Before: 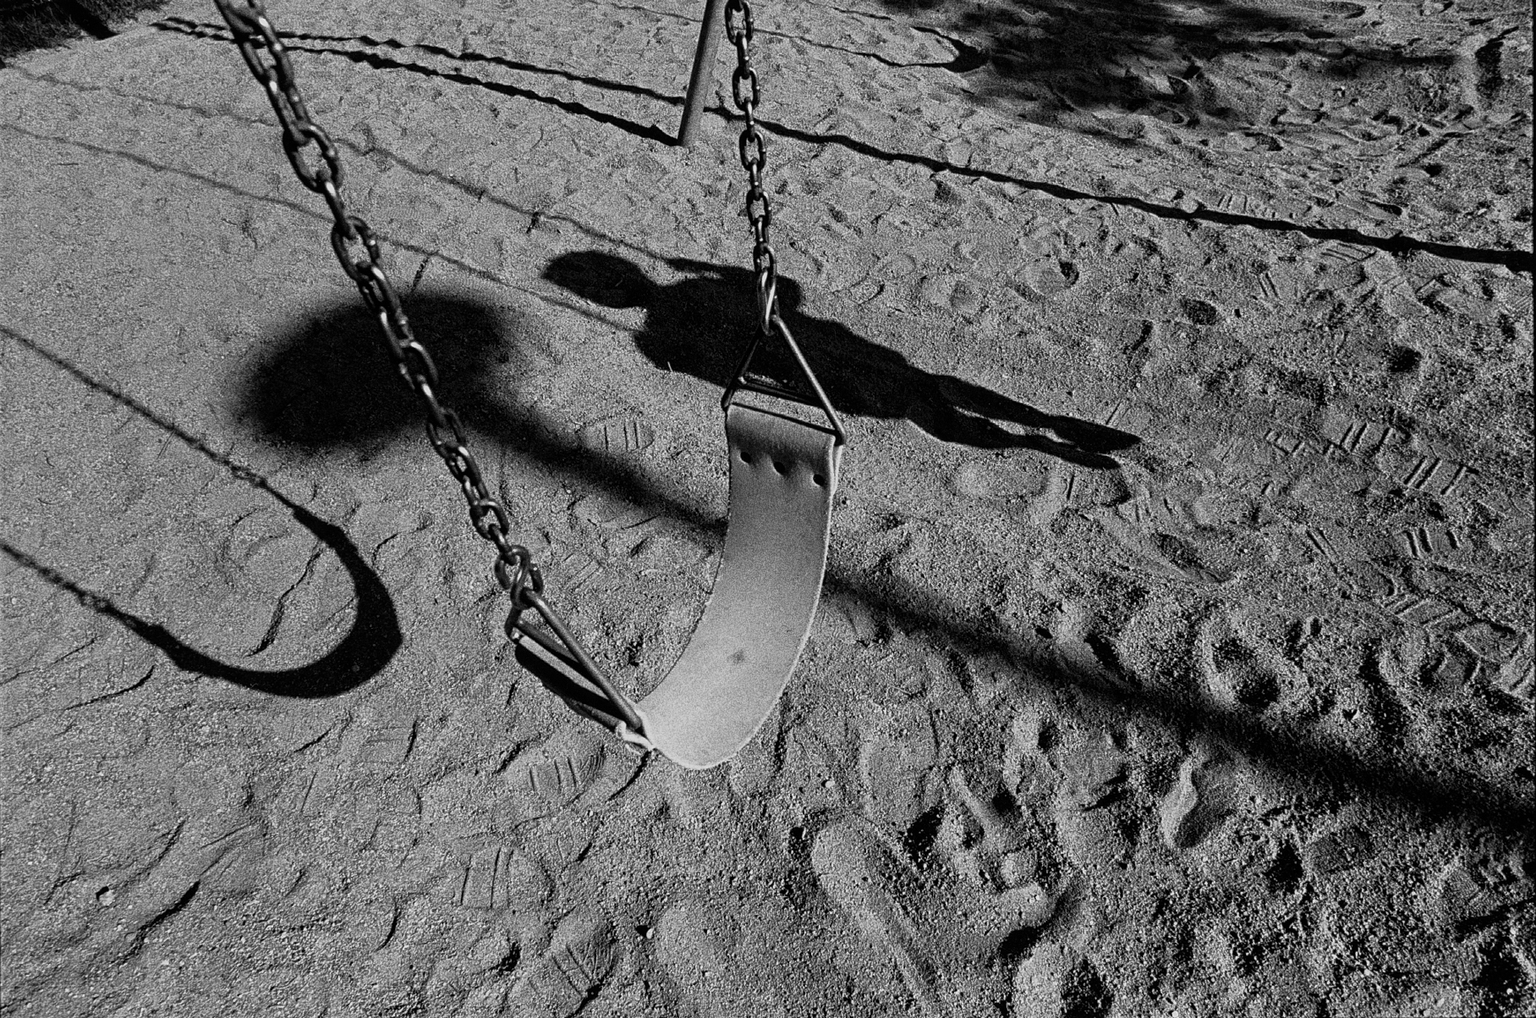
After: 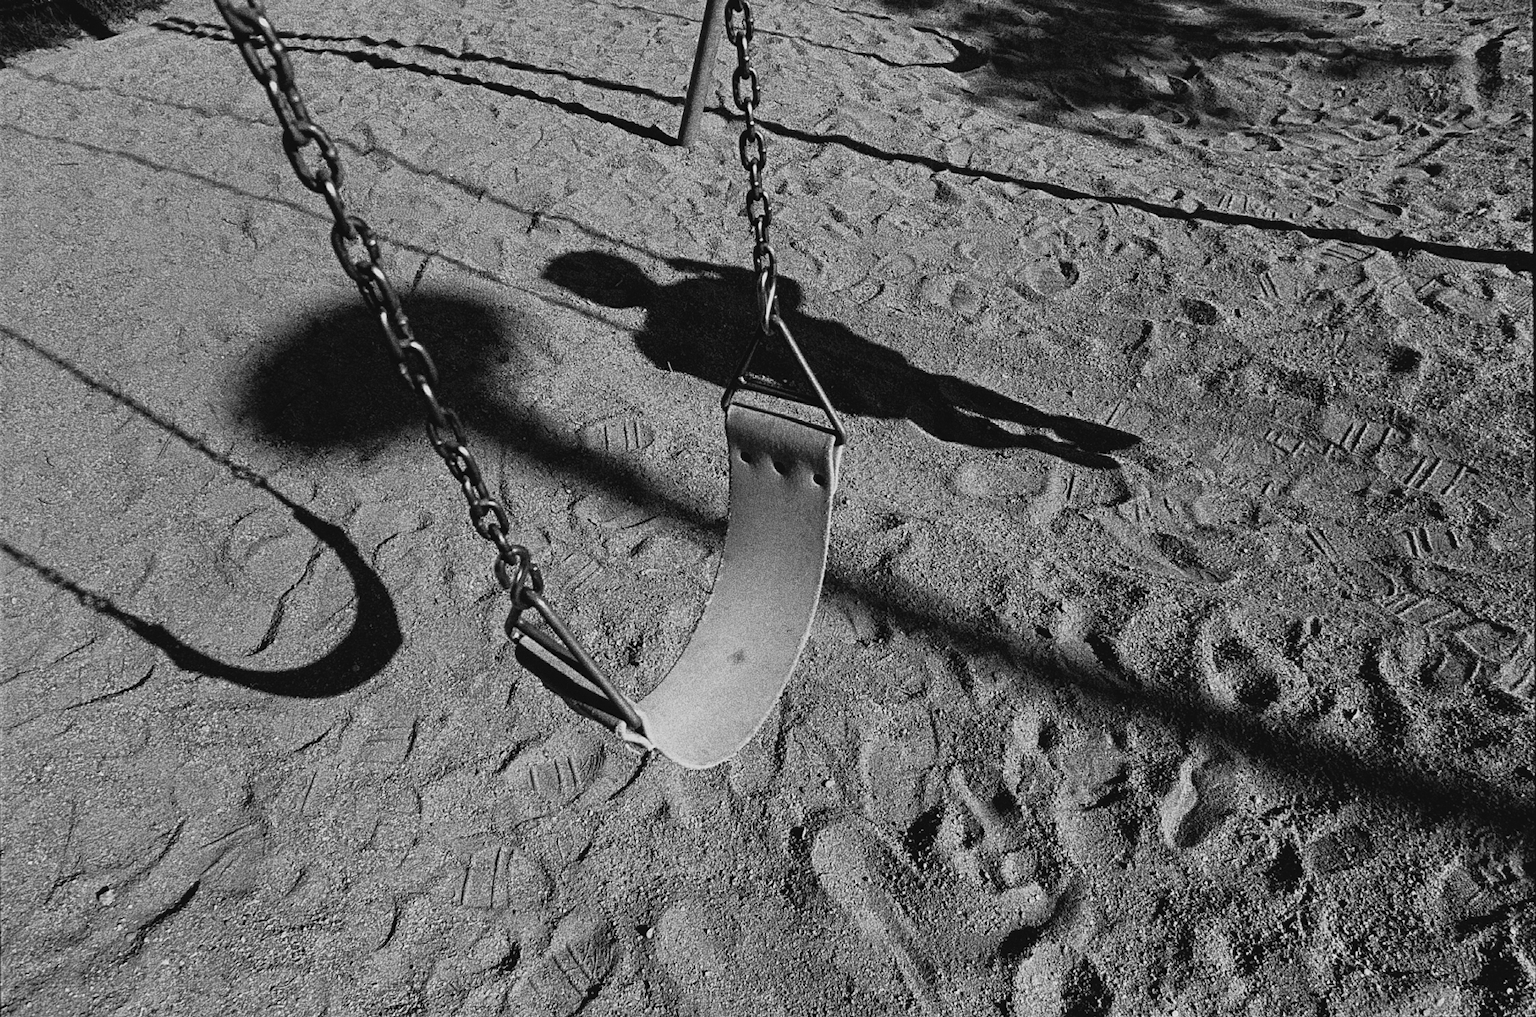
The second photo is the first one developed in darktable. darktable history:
color balance rgb: global offset › luminance 0.488%, global offset › hue 58.23°, perceptual saturation grading › global saturation 30.599%, global vibrance 9.381%
